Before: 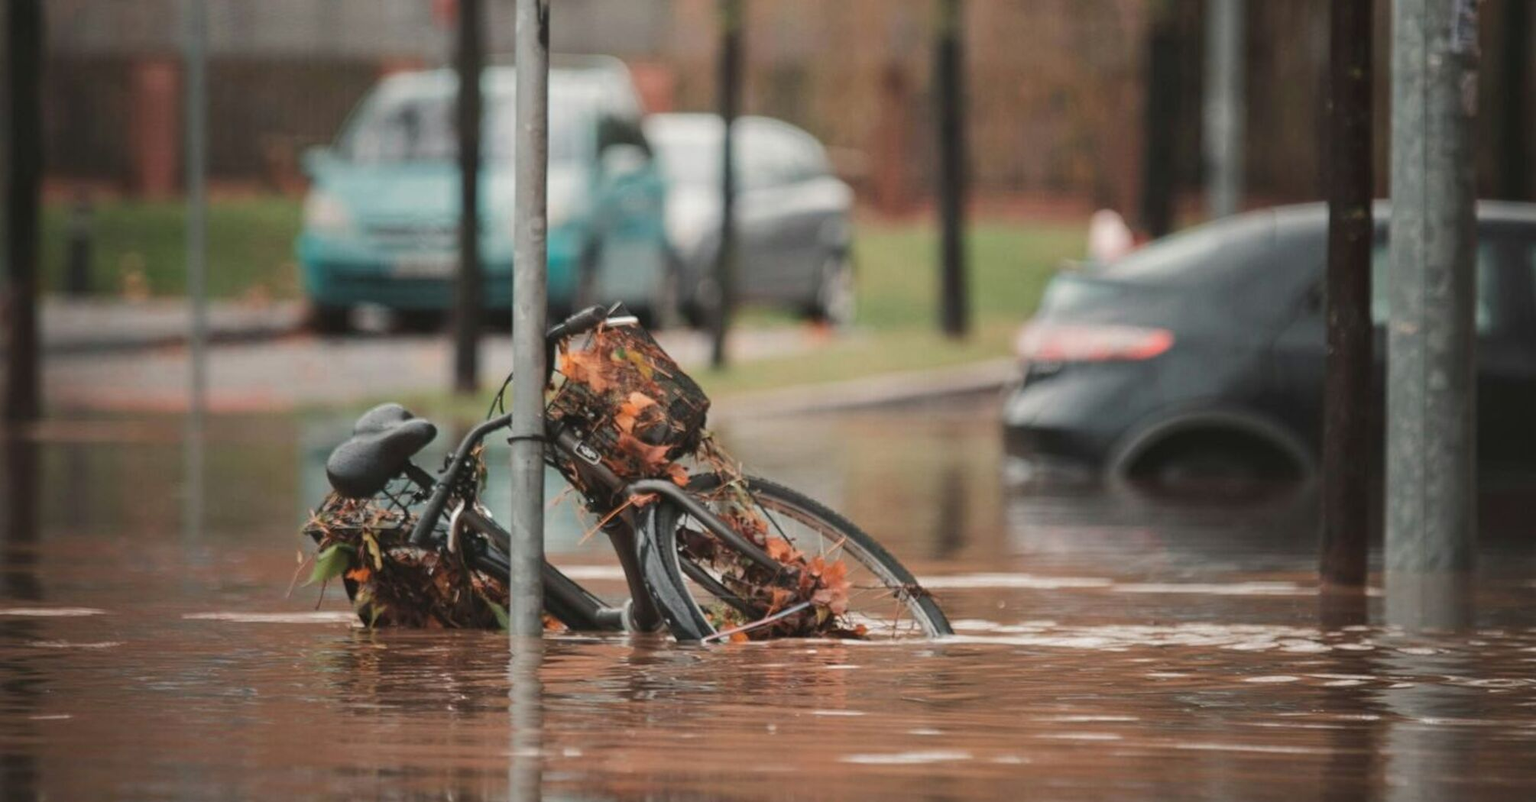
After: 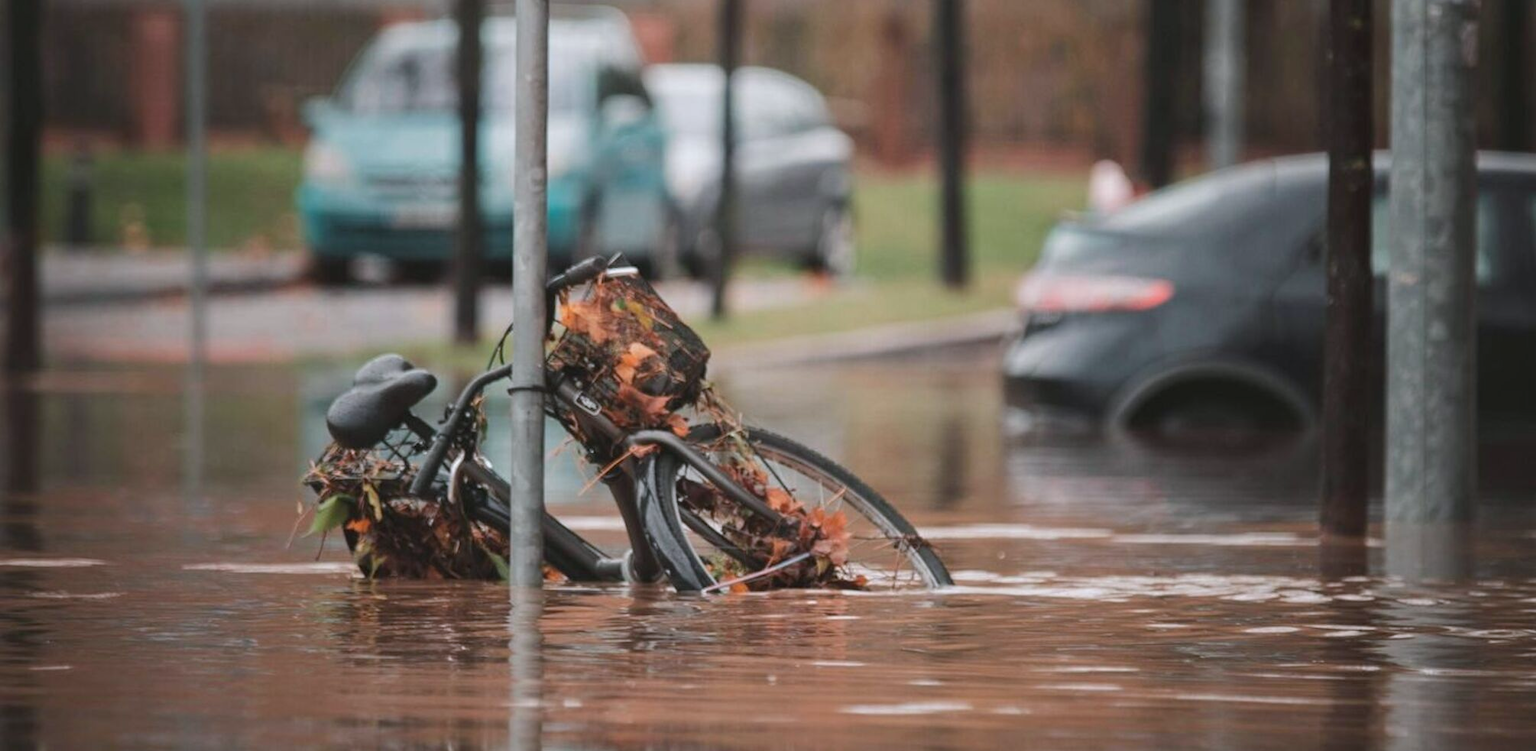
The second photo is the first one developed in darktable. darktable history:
white balance: red 0.984, blue 1.059
crop and rotate: top 6.25%
